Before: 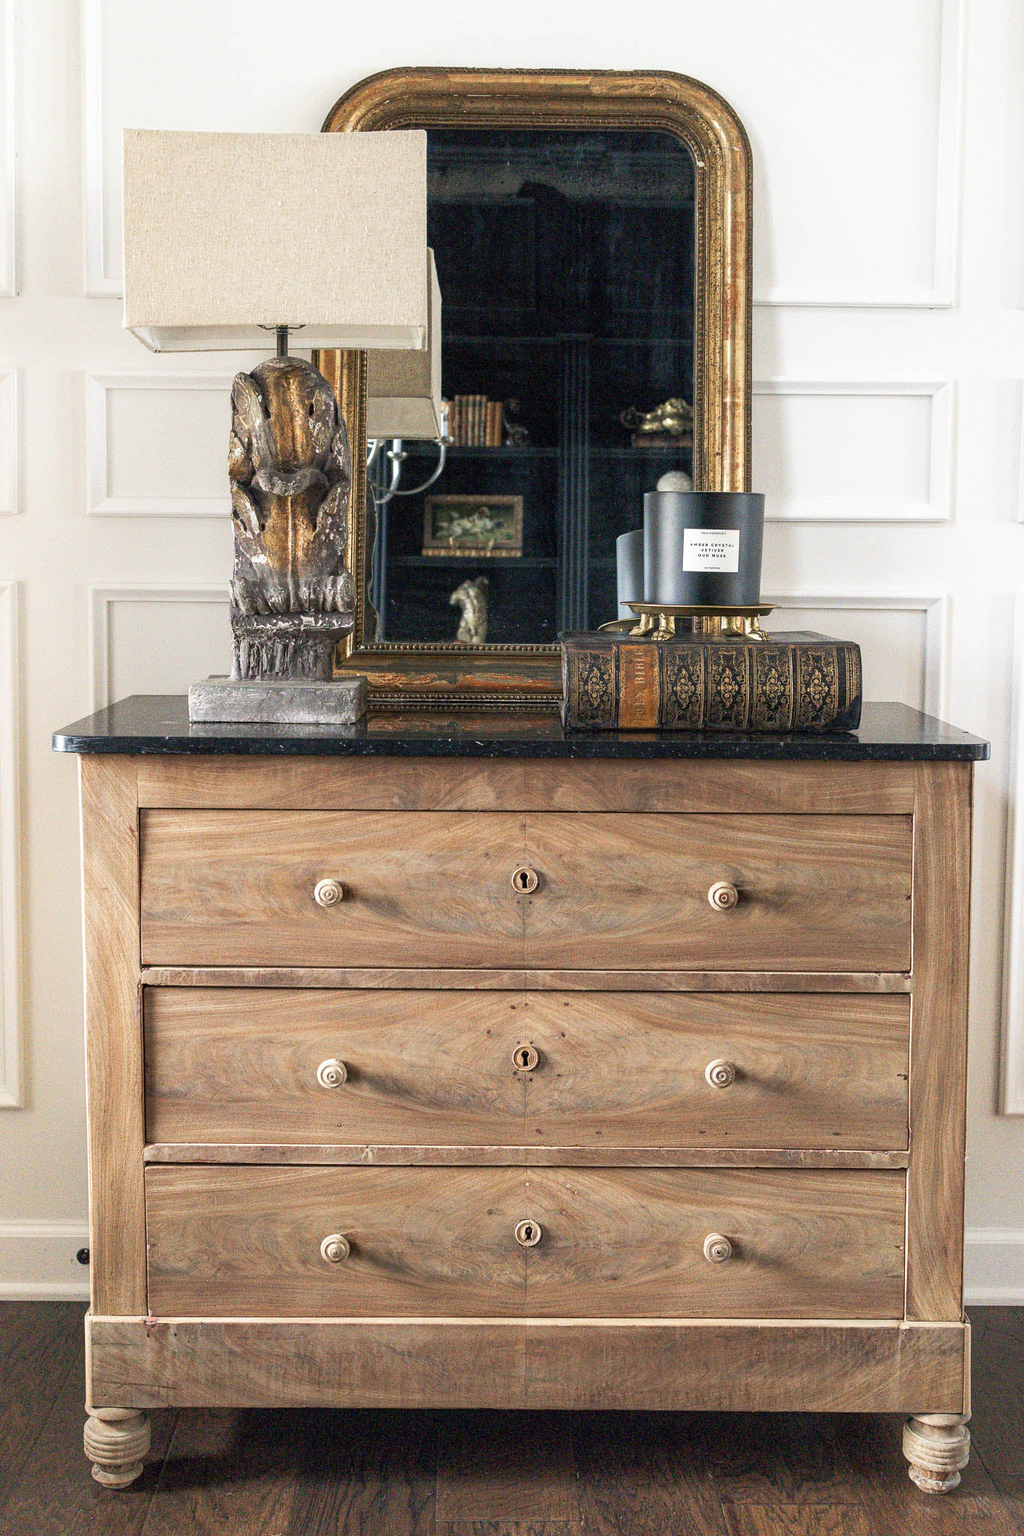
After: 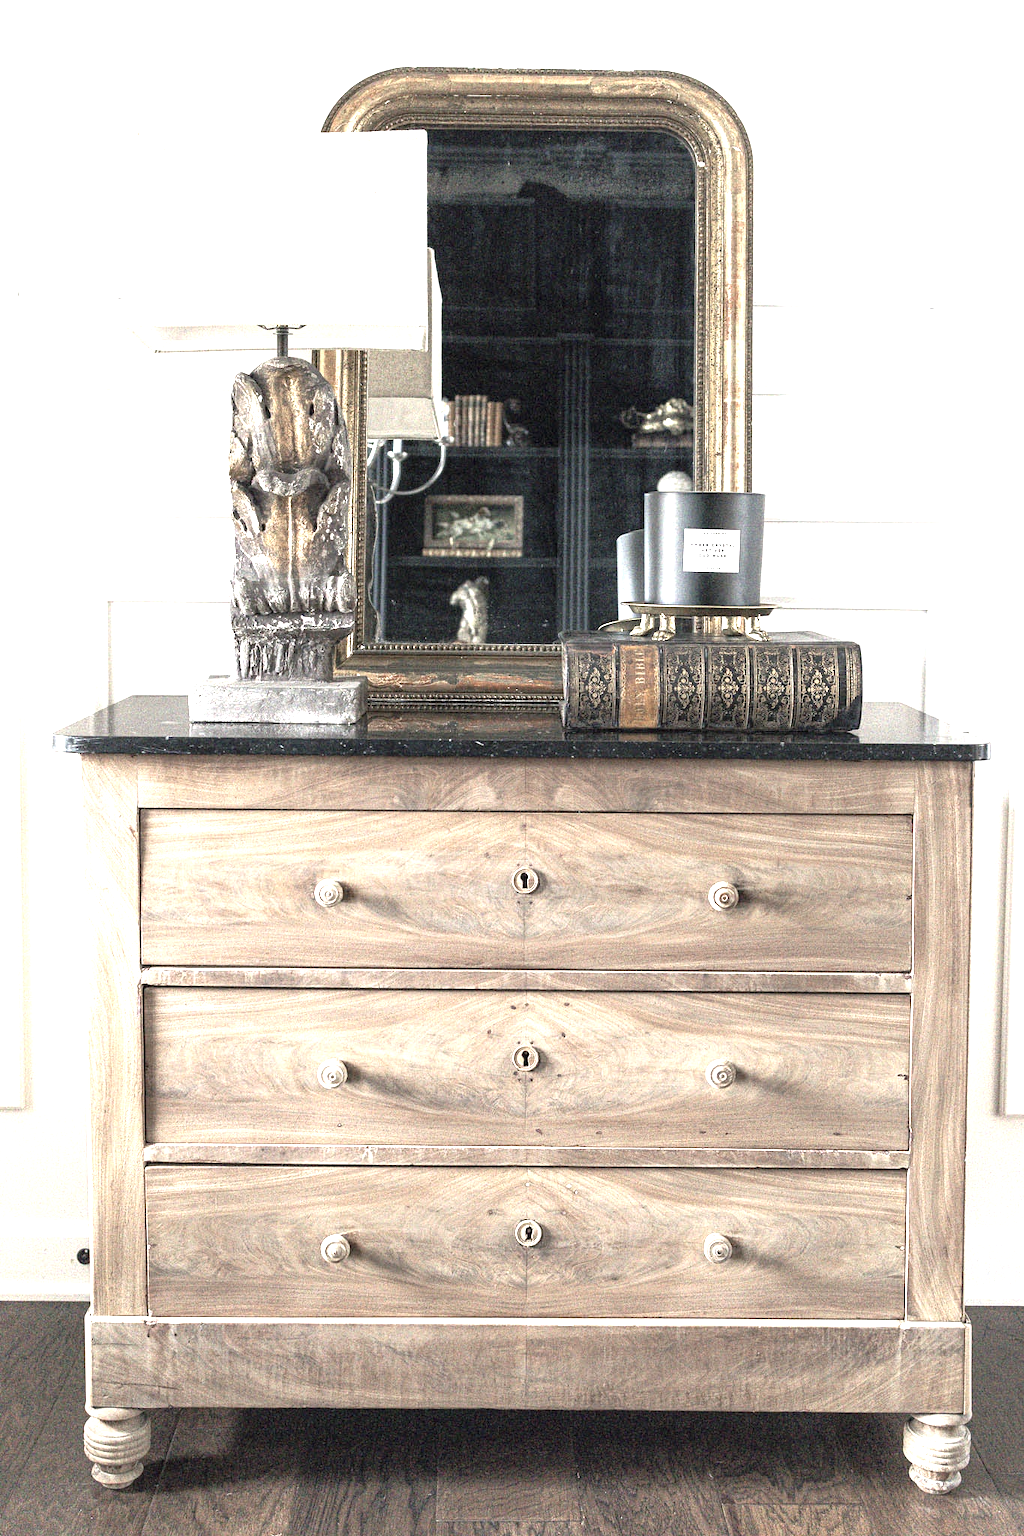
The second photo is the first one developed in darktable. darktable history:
exposure: black level correction 0, exposure 1.2 EV, compensate exposure bias true, compensate highlight preservation false
color zones: curves: ch2 [(0, 0.5) (0.143, 0.517) (0.286, 0.571) (0.429, 0.522) (0.571, 0.5) (0.714, 0.5) (0.857, 0.5) (1, 0.5)]
color correction: saturation 0.5
